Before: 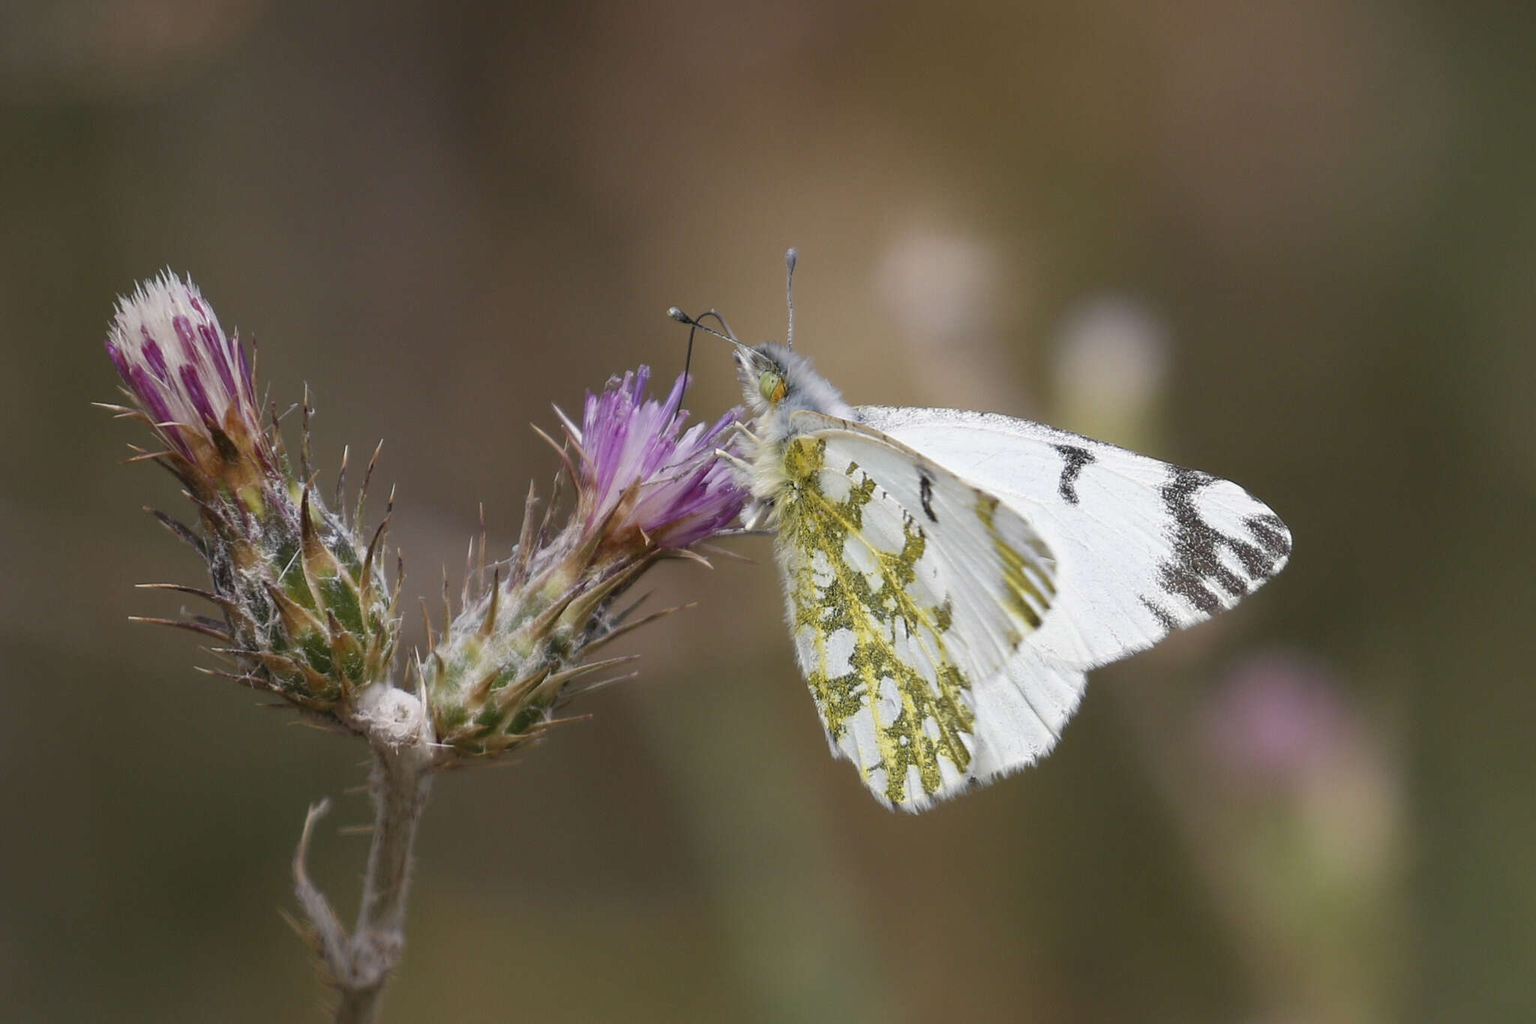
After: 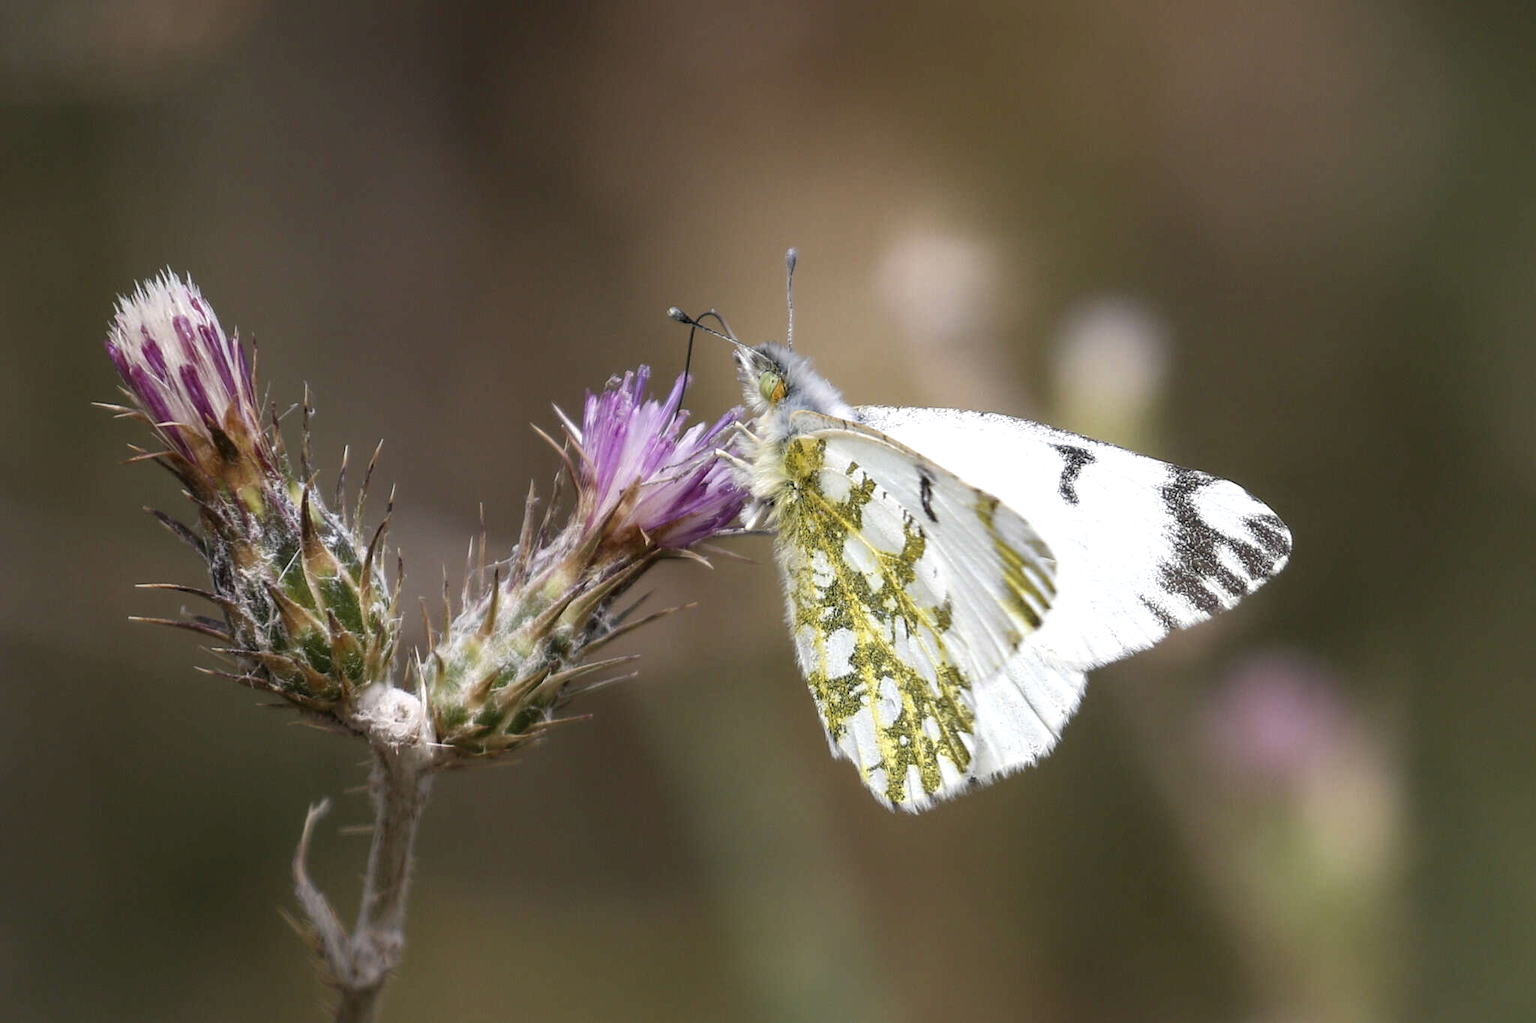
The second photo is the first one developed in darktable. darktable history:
tone equalizer: -8 EV -0.408 EV, -7 EV -0.407 EV, -6 EV -0.33 EV, -5 EV -0.194 EV, -3 EV 0.209 EV, -2 EV 0.353 EV, -1 EV 0.387 EV, +0 EV 0.397 EV, smoothing diameter 2.09%, edges refinement/feathering 21.64, mask exposure compensation -1.57 EV, filter diffusion 5
local contrast: on, module defaults
